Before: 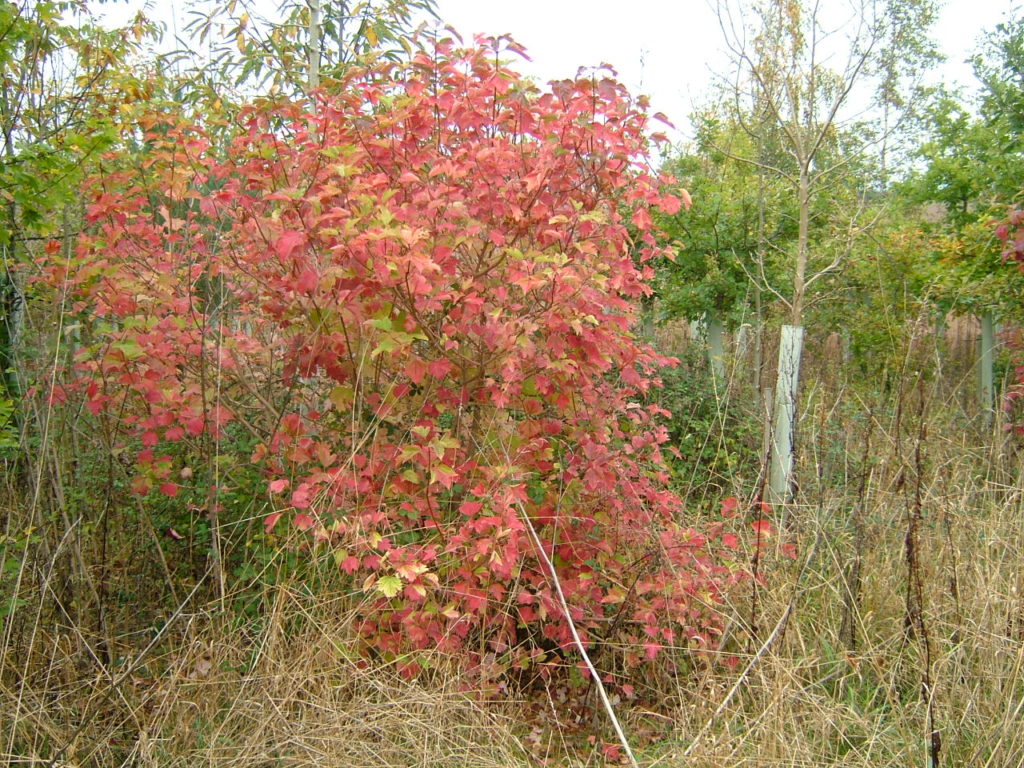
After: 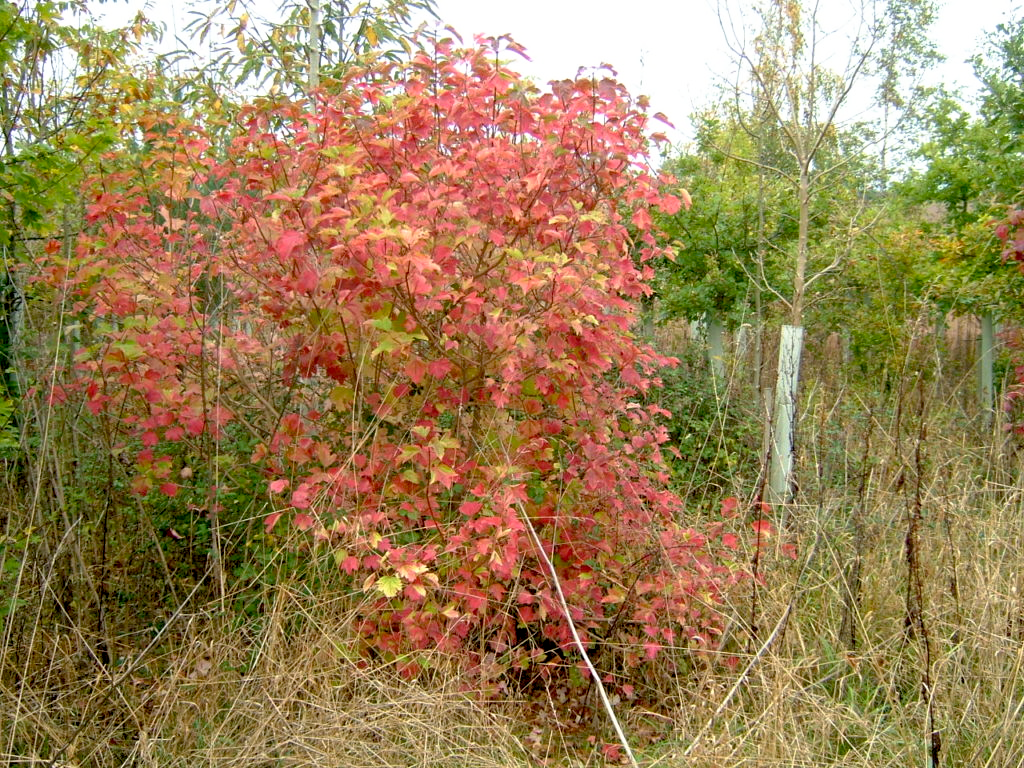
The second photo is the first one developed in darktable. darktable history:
base curve: curves: ch0 [(0.017, 0) (0.425, 0.441) (0.844, 0.933) (1, 1)], preserve colors none
